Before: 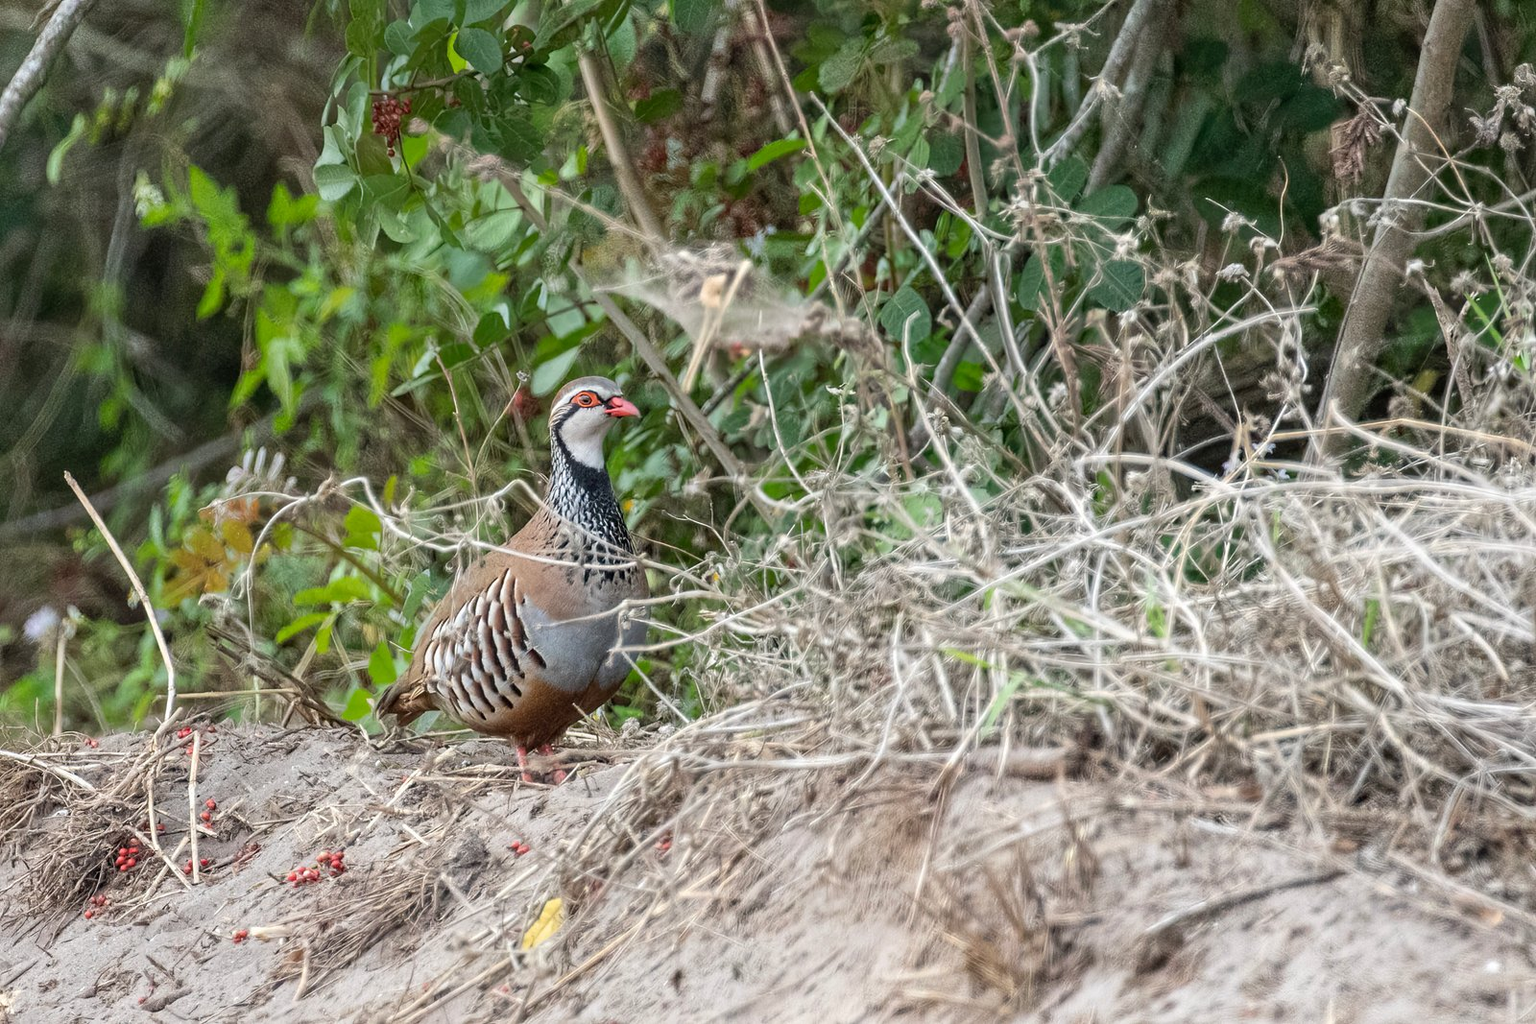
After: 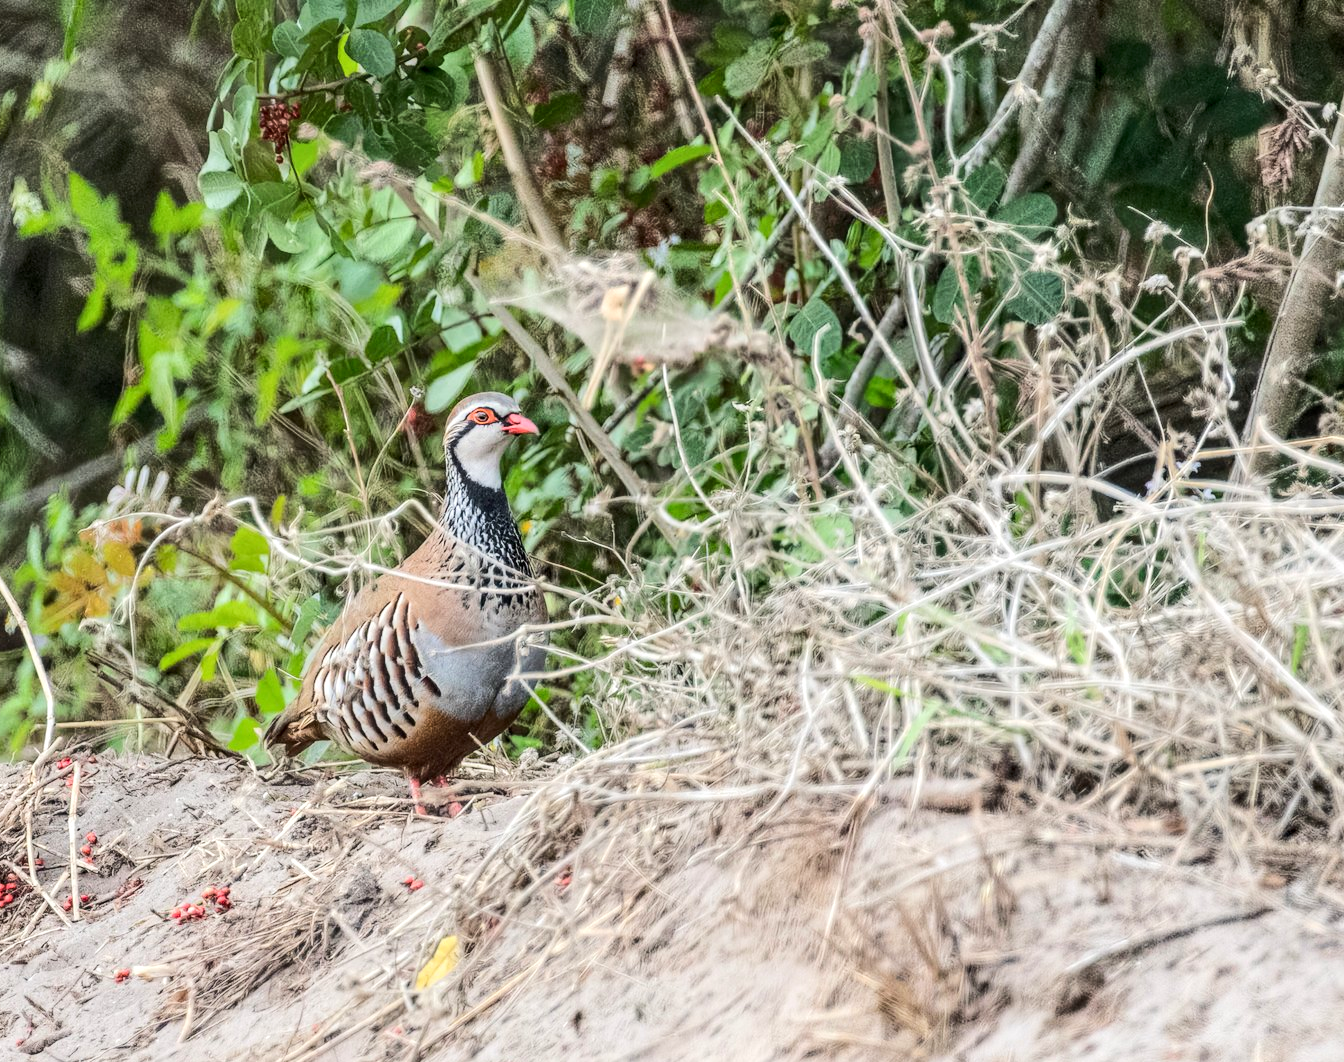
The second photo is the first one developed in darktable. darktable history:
crop: left 8.026%, right 7.374%
local contrast: on, module defaults
rgb curve: curves: ch0 [(0, 0) (0.284, 0.292) (0.505, 0.644) (1, 1)], compensate middle gray true
